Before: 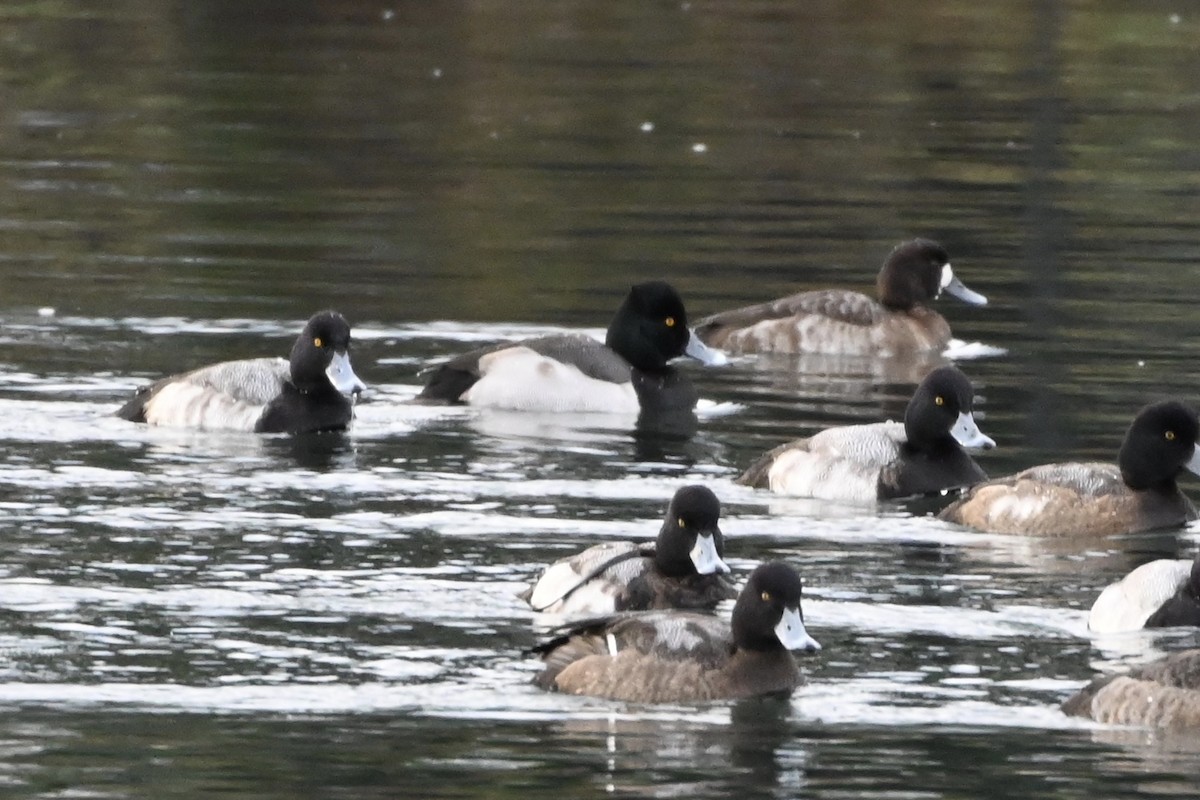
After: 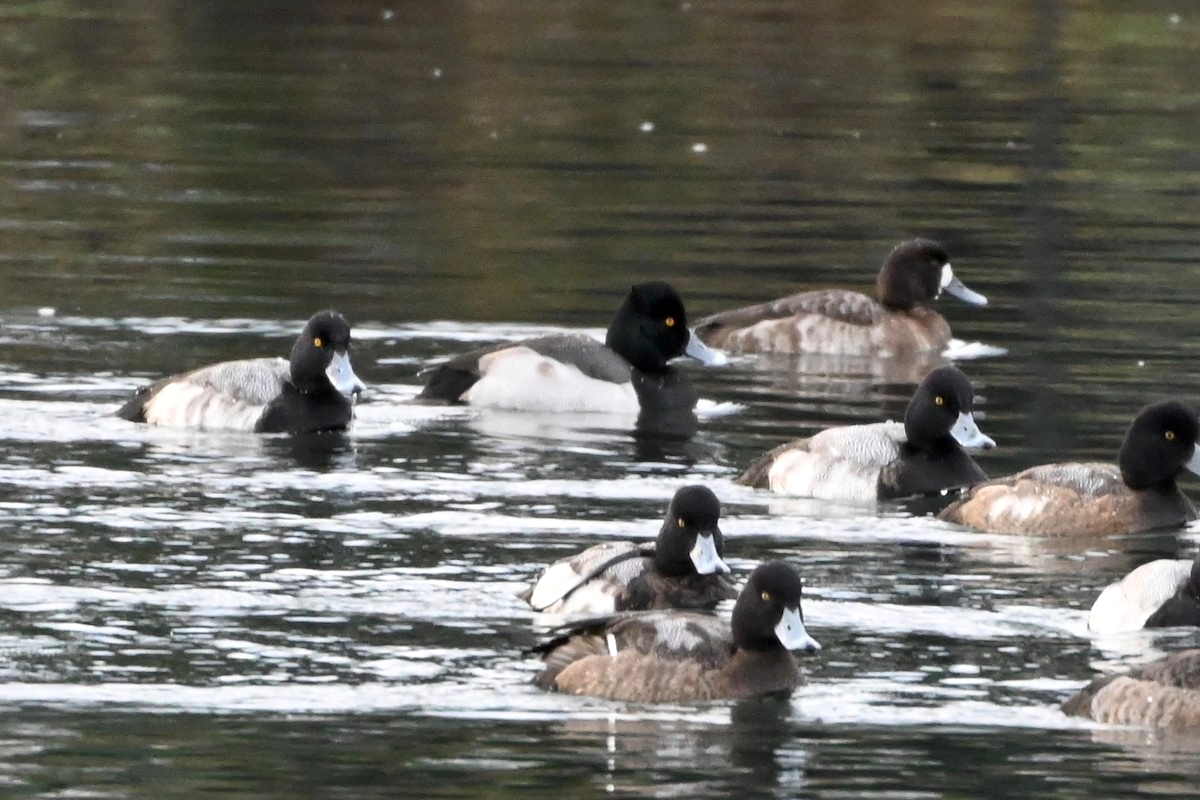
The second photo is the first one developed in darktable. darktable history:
local contrast: mode bilateral grid, contrast 26, coarseness 50, detail 123%, midtone range 0.2
